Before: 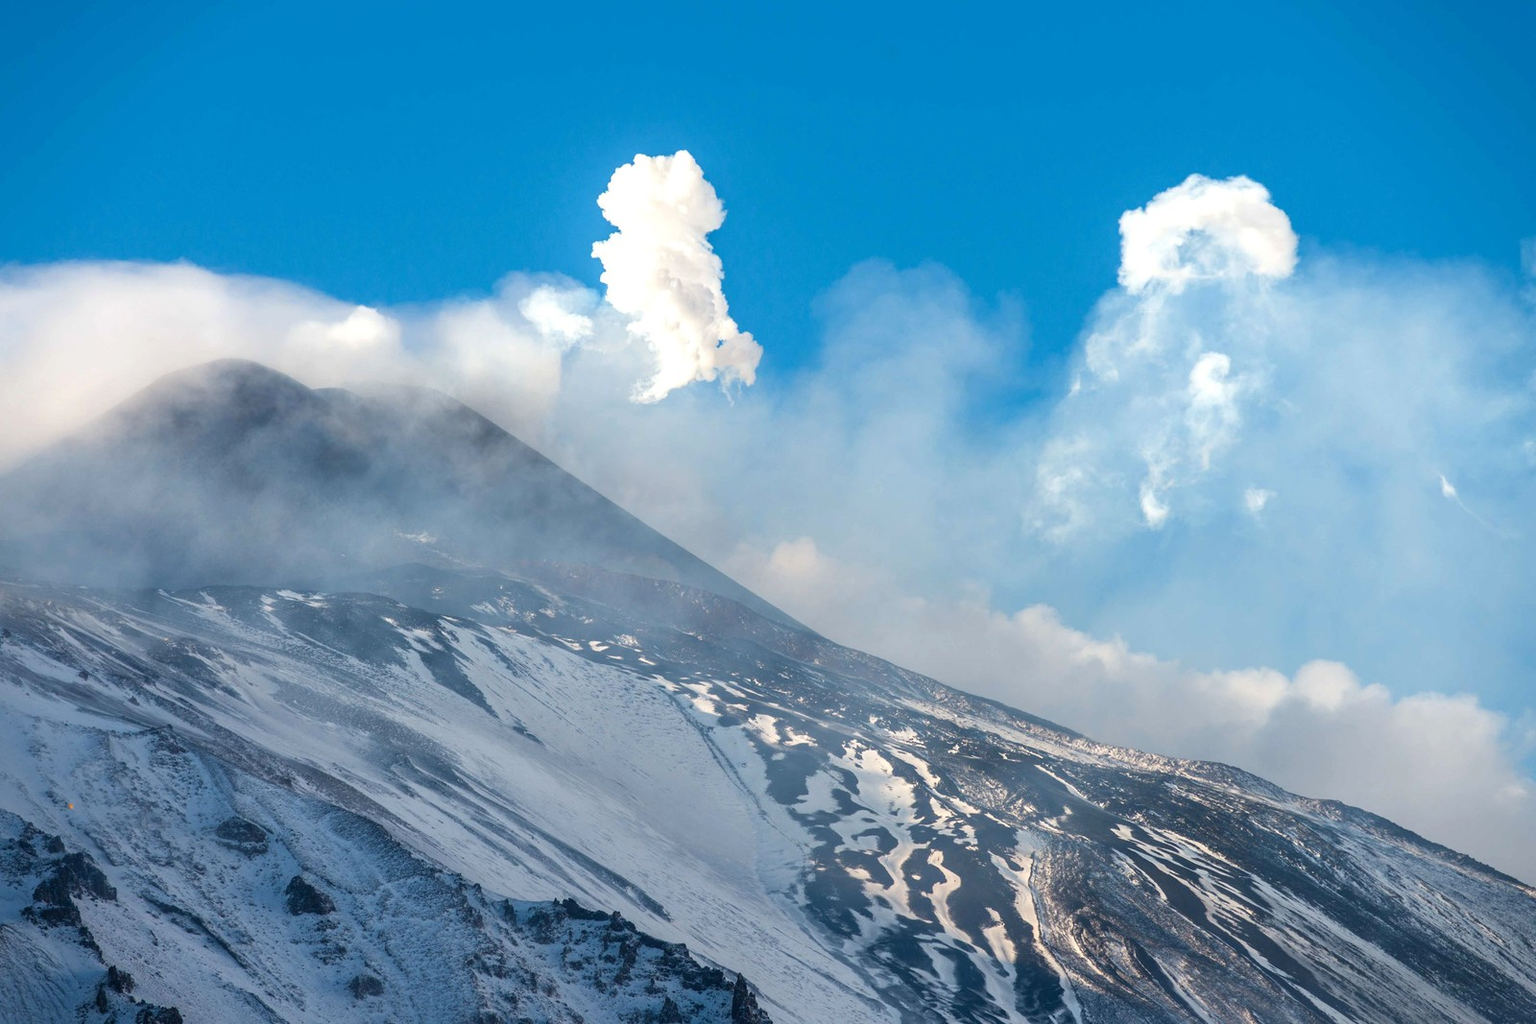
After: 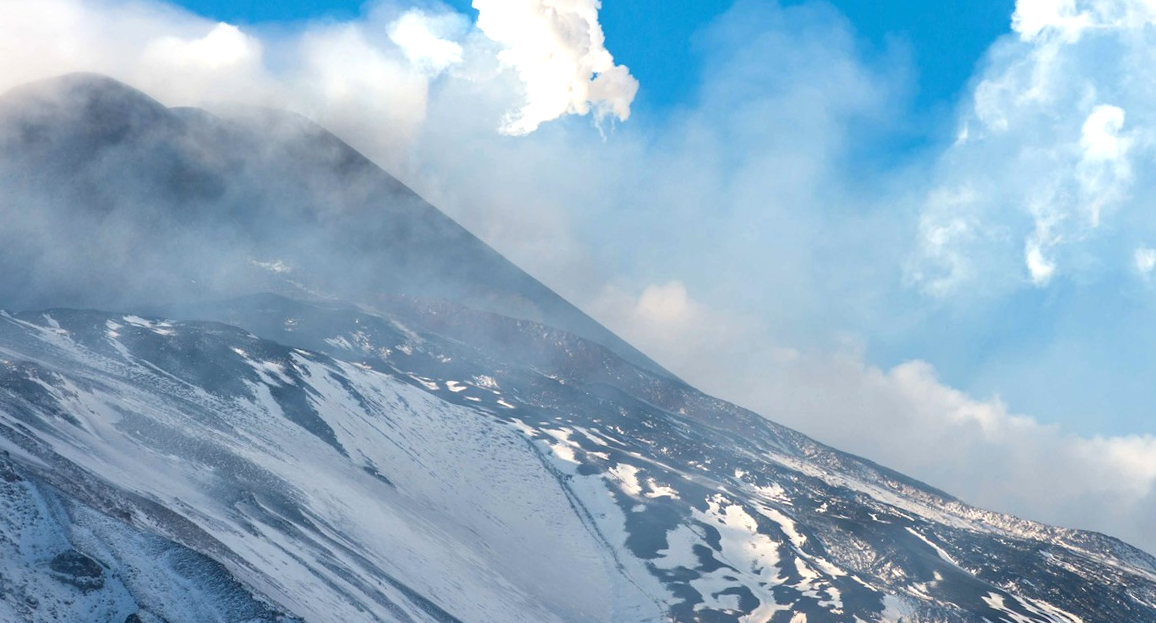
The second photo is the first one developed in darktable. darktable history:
crop: left 11.123%, top 27.61%, right 18.3%, bottom 17.034%
rotate and perspective: rotation 2.17°, automatic cropping off
exposure: black level correction 0, exposure 0.2 EV, compensate exposure bias true, compensate highlight preservation false
